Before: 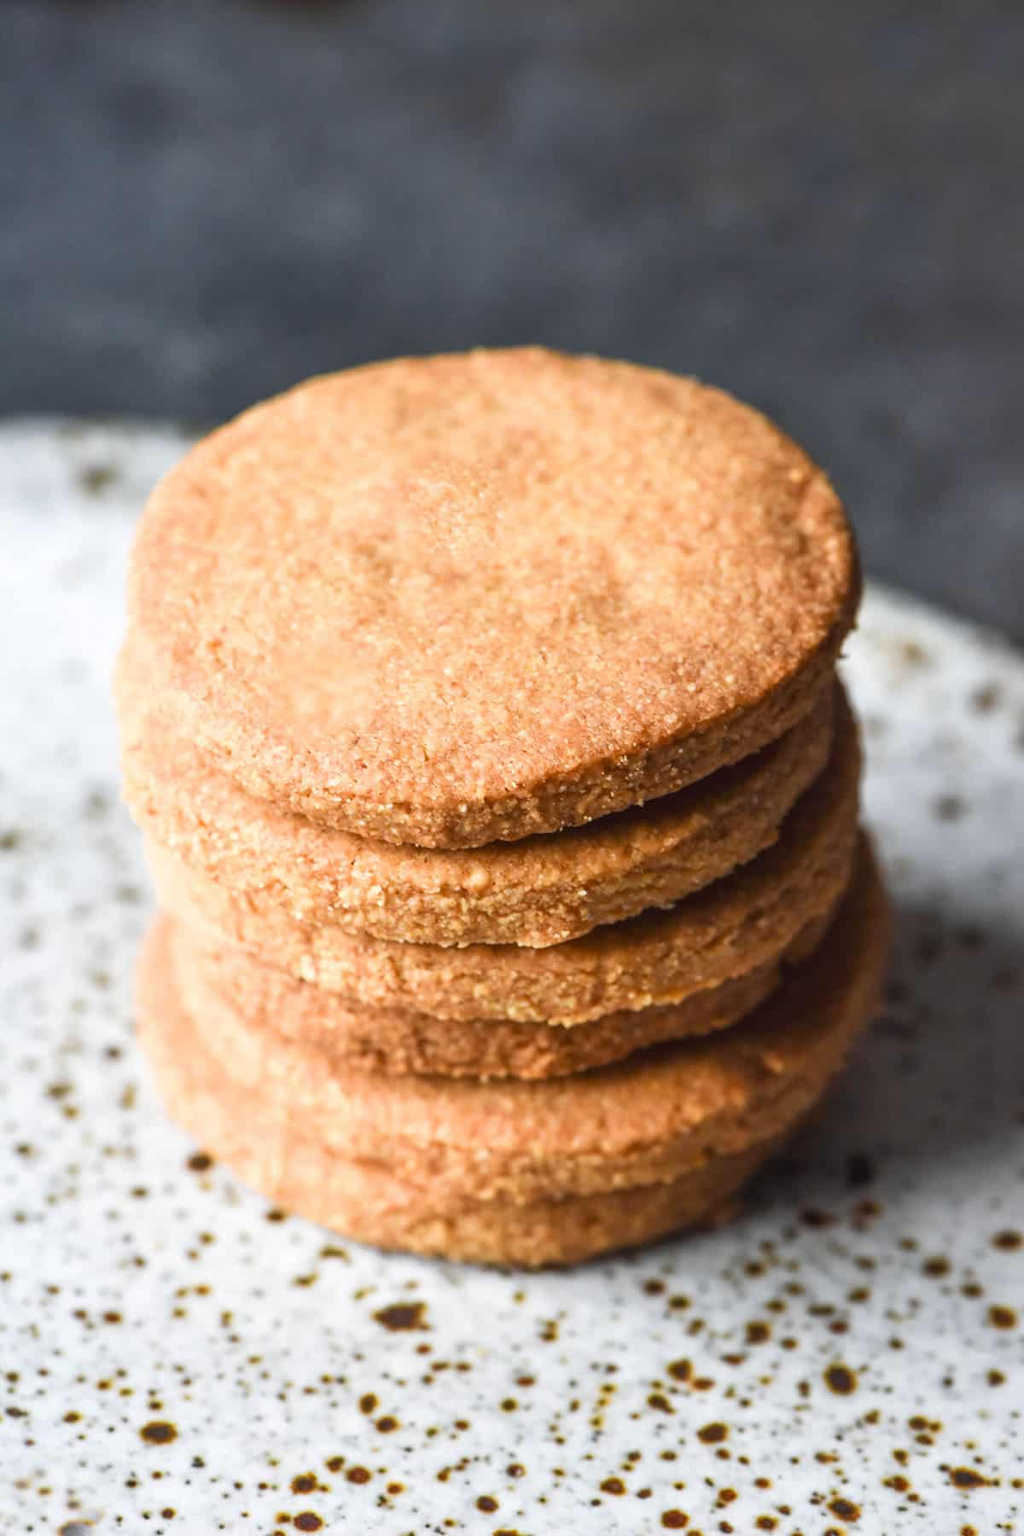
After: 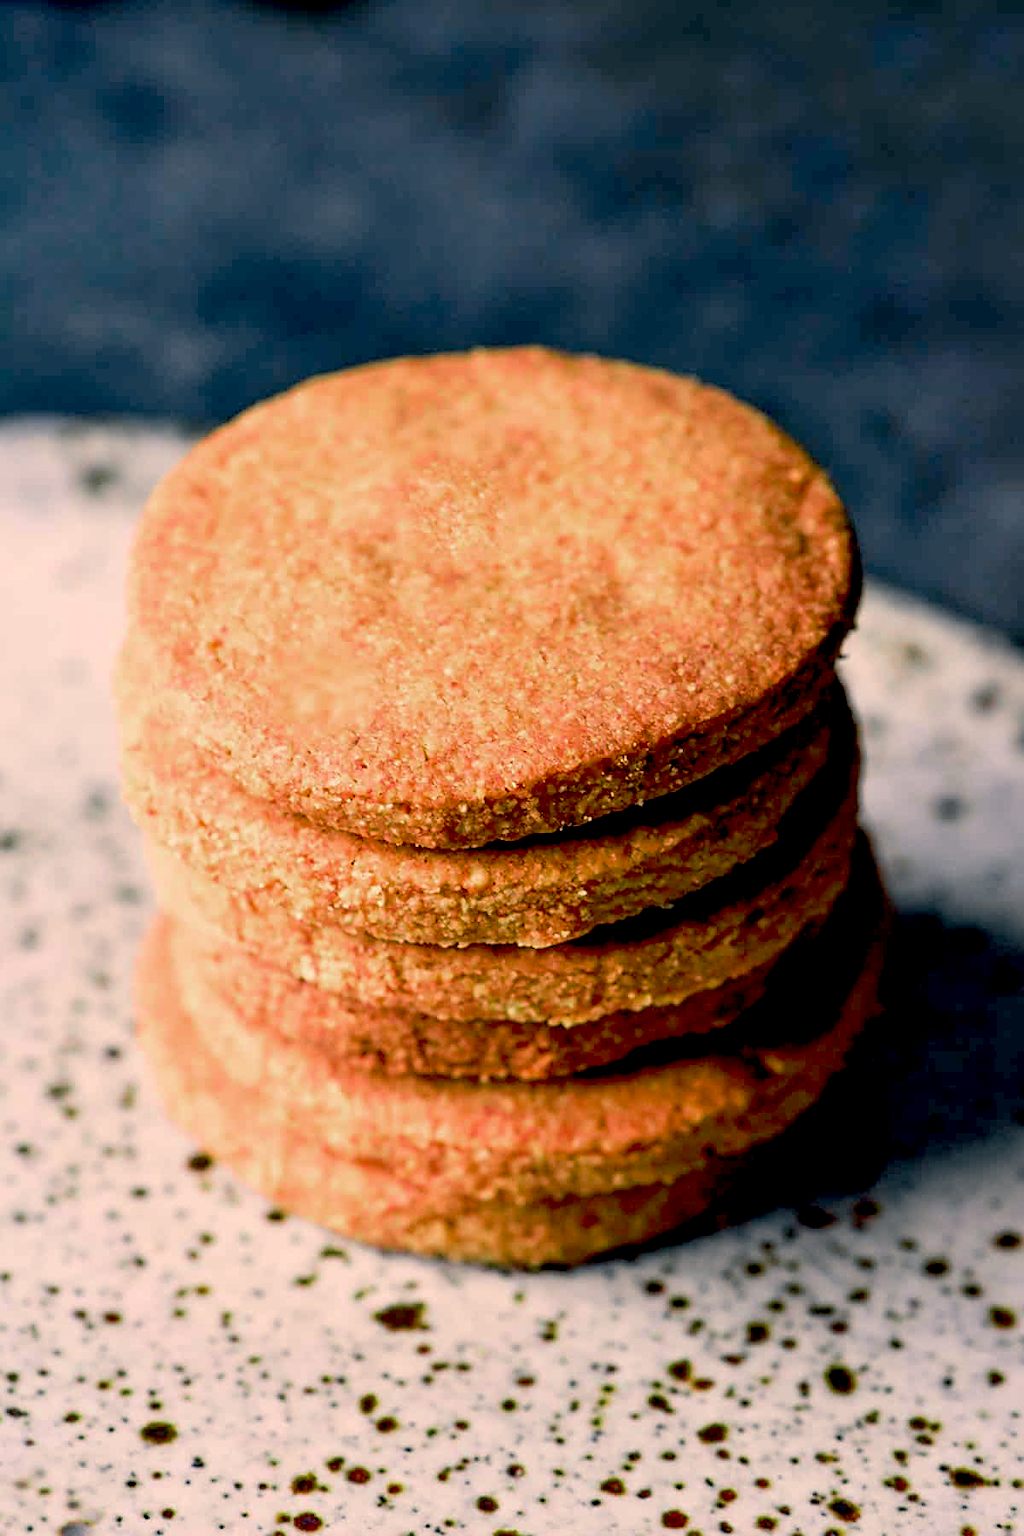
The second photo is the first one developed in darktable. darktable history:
color correction: highlights a* 10.27, highlights b* 13.97, shadows a* -10.17, shadows b* -14.95
color zones: curves: ch0 [(0, 0.466) (0.128, 0.466) (0.25, 0.5) (0.375, 0.456) (0.5, 0.5) (0.625, 0.5) (0.737, 0.652) (0.875, 0.5)]; ch1 [(0, 0.603) (0.125, 0.618) (0.261, 0.348) (0.372, 0.353) (0.497, 0.363) (0.611, 0.45) (0.731, 0.427) (0.875, 0.518) (0.998, 0.652)]; ch2 [(0, 0.559) (0.125, 0.451) (0.253, 0.564) (0.37, 0.578) (0.5, 0.466) (0.625, 0.471) (0.731, 0.471) (0.88, 0.485)]
exposure: black level correction 0.044, exposure -0.234 EV, compensate highlight preservation false
sharpen: on, module defaults
